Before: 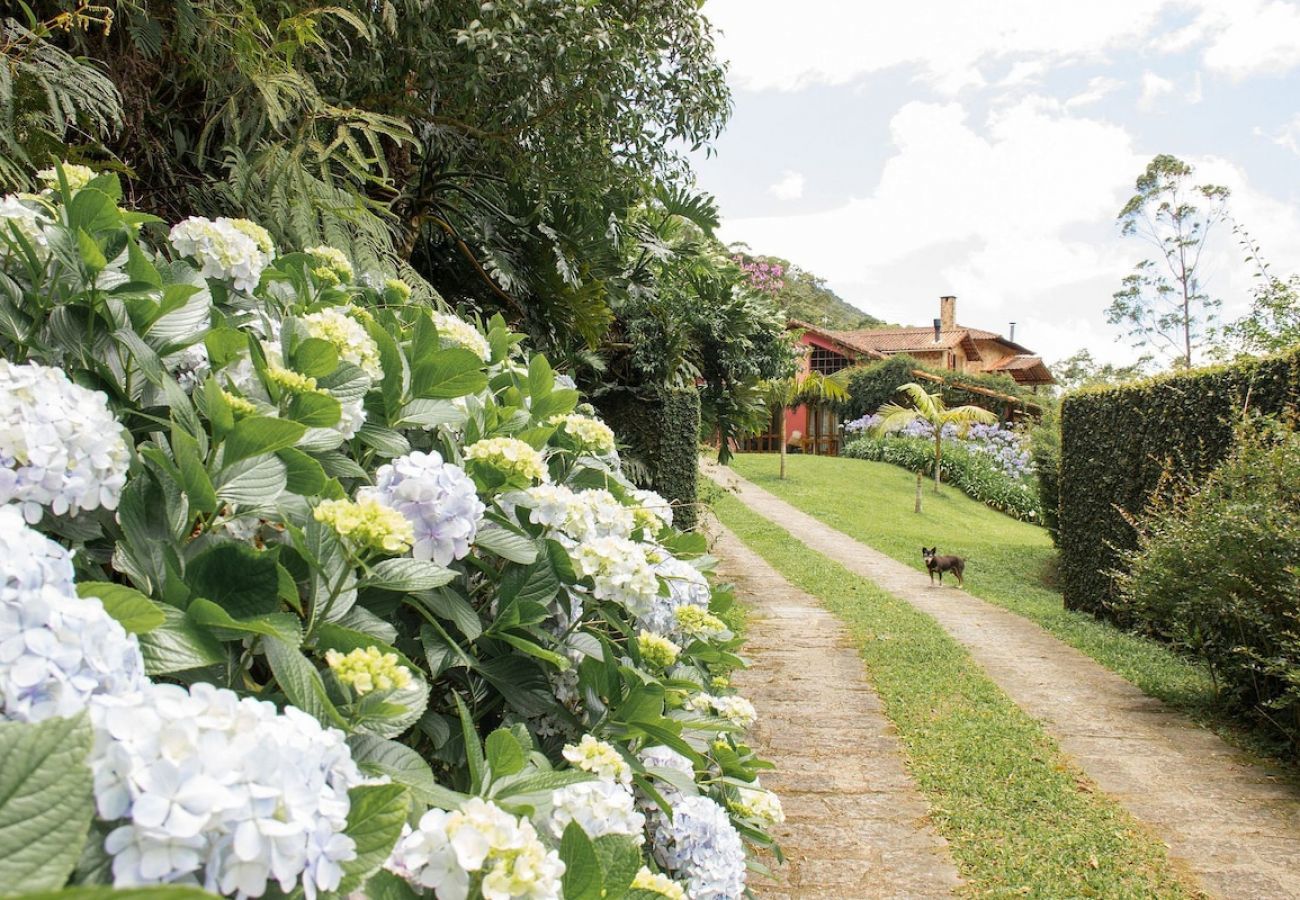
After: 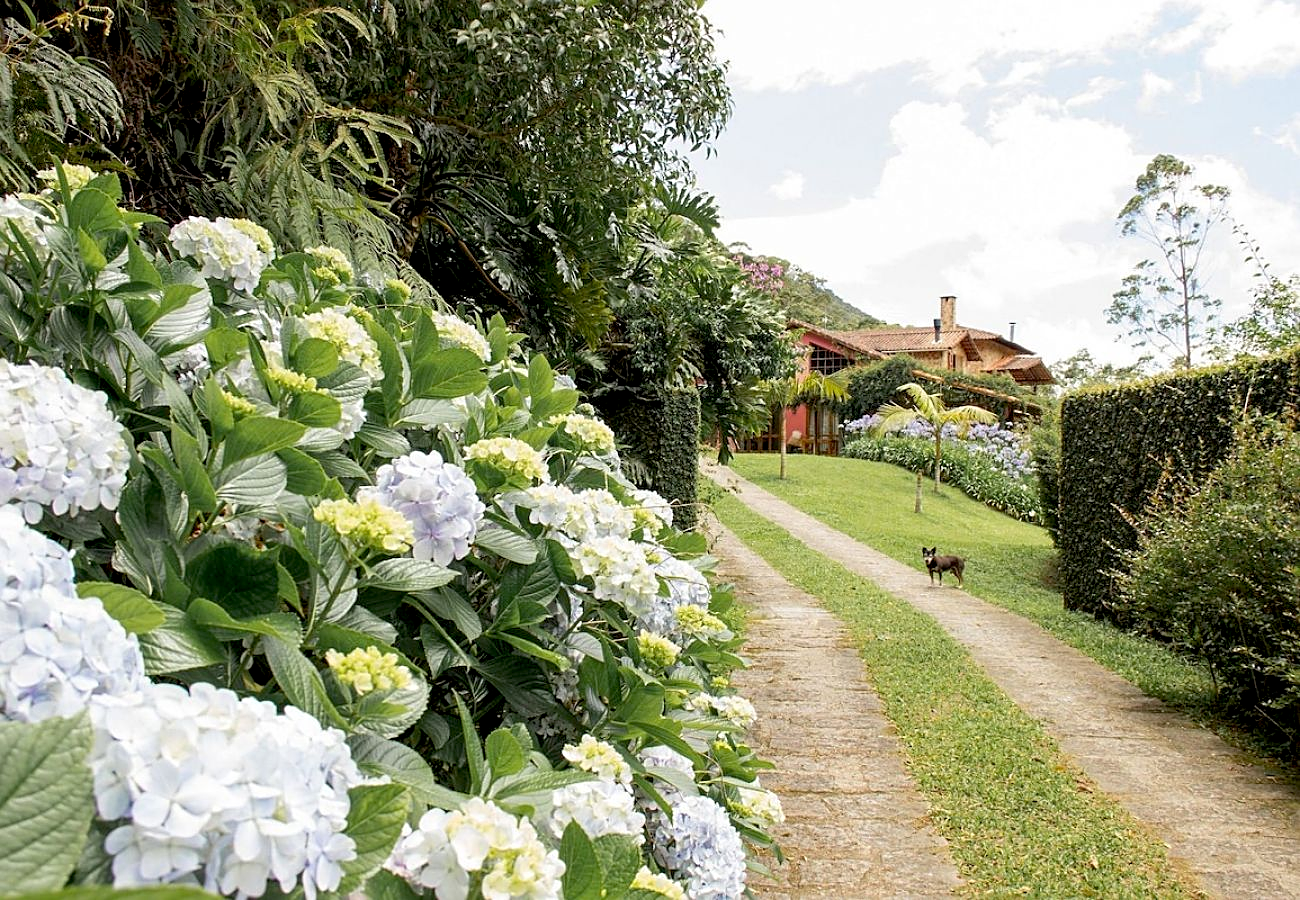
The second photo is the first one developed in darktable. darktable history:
exposure: black level correction 0.01, exposure 0.011 EV, compensate highlight preservation false
sharpen: on, module defaults
